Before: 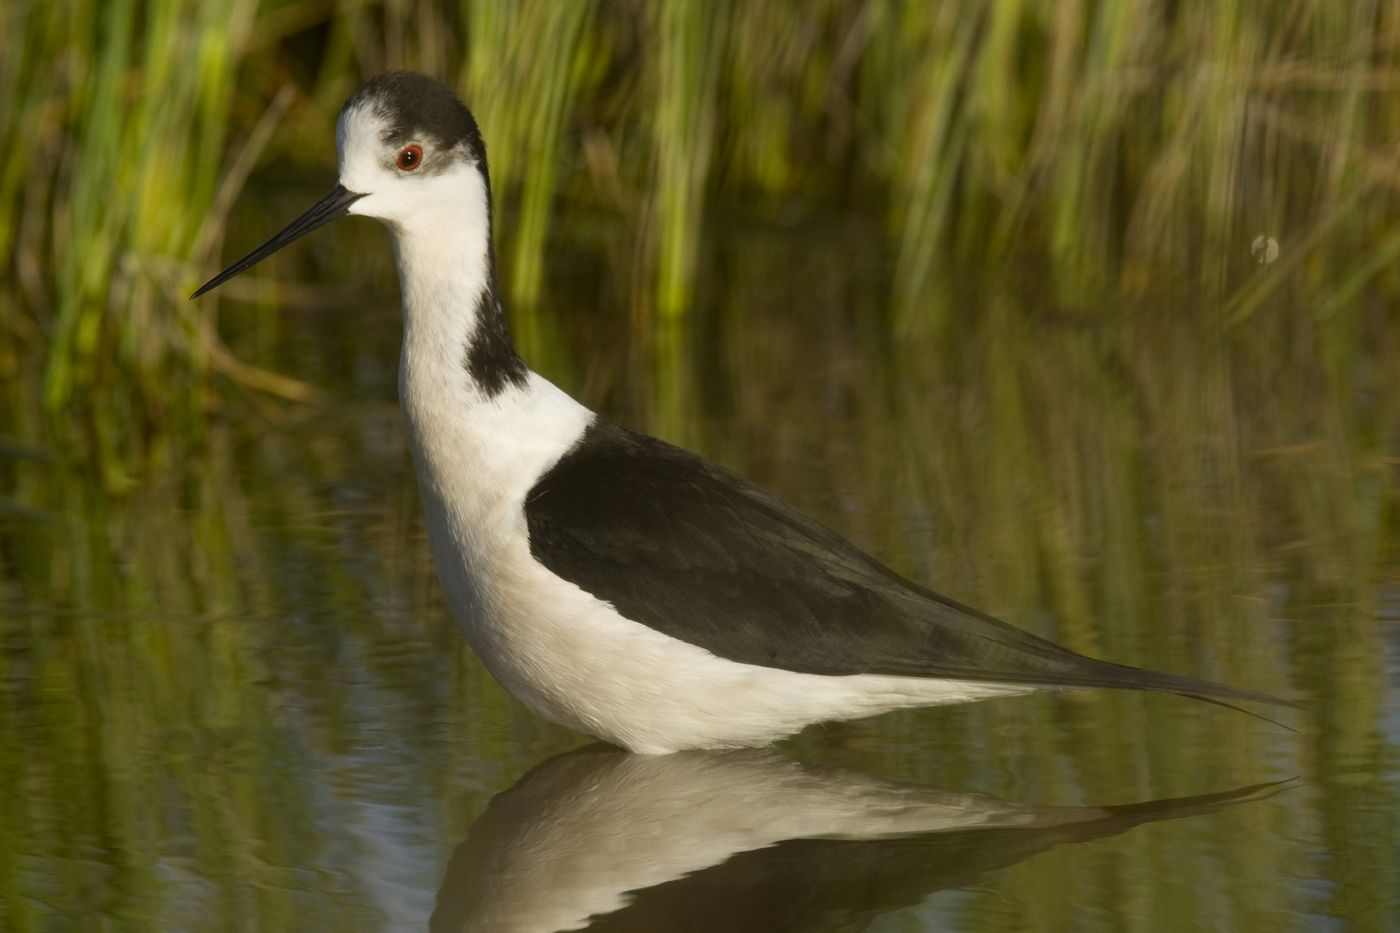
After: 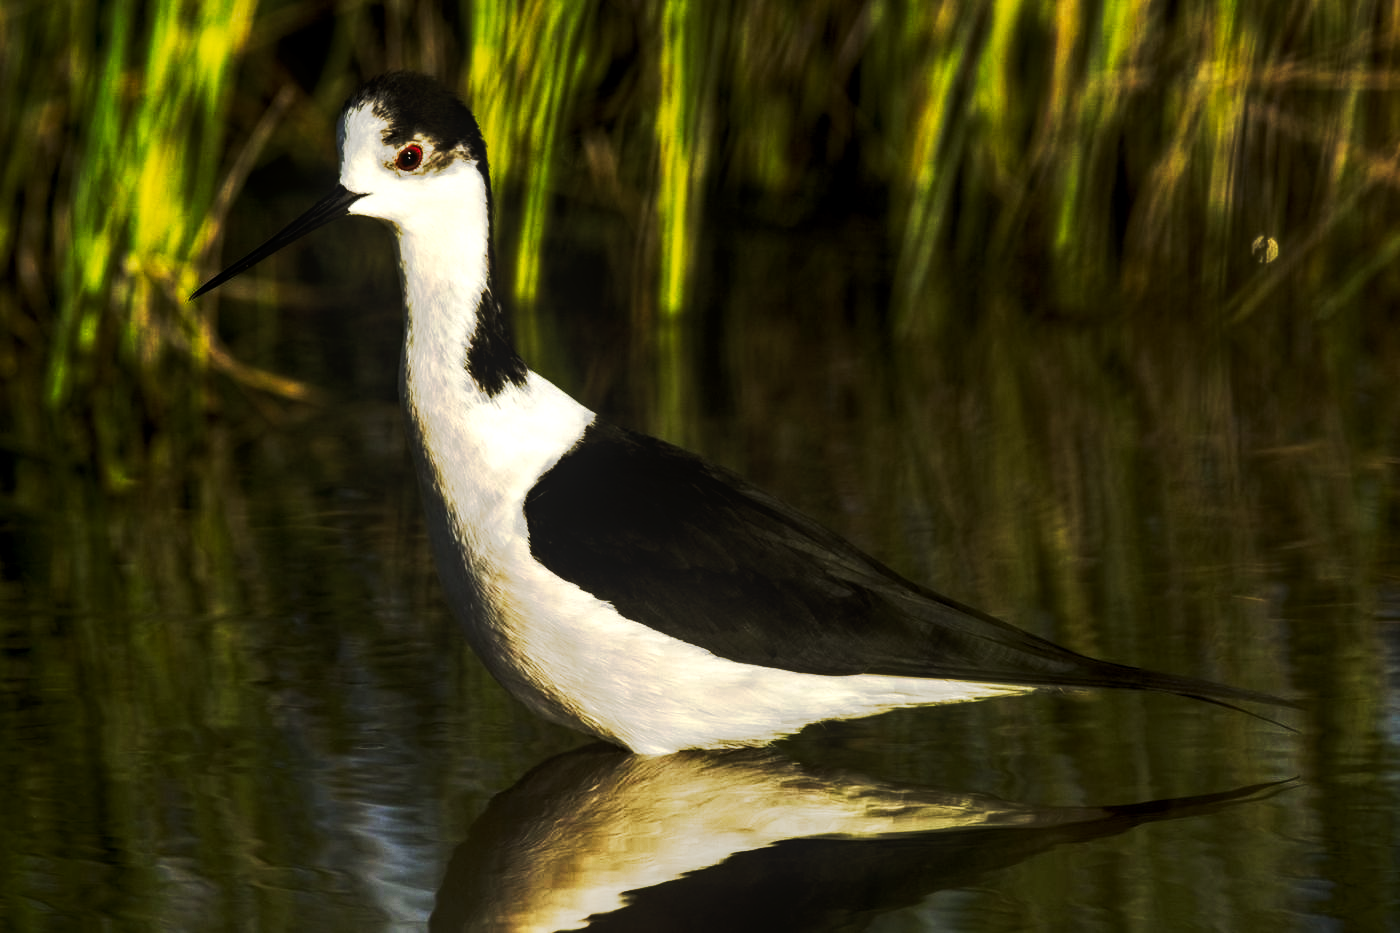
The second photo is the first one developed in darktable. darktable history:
base curve: curves: ch0 [(0, 0) (0.303, 0.277) (1, 1)]
tone equalizer: -8 EV -0.75 EV, -7 EV -0.7 EV, -6 EV -0.6 EV, -5 EV -0.4 EV, -3 EV 0.4 EV, -2 EV 0.6 EV, -1 EV 0.7 EV, +0 EV 0.75 EV, edges refinement/feathering 500, mask exposure compensation -1.57 EV, preserve details no
tone curve: curves: ch0 [(0, 0) (0.003, 0.002) (0.011, 0.004) (0.025, 0.005) (0.044, 0.009) (0.069, 0.013) (0.1, 0.017) (0.136, 0.036) (0.177, 0.066) (0.224, 0.102) (0.277, 0.143) (0.335, 0.197) (0.399, 0.268) (0.468, 0.389) (0.543, 0.549) (0.623, 0.714) (0.709, 0.801) (0.801, 0.854) (0.898, 0.9) (1, 1)], preserve colors none
local contrast: detail 130%
